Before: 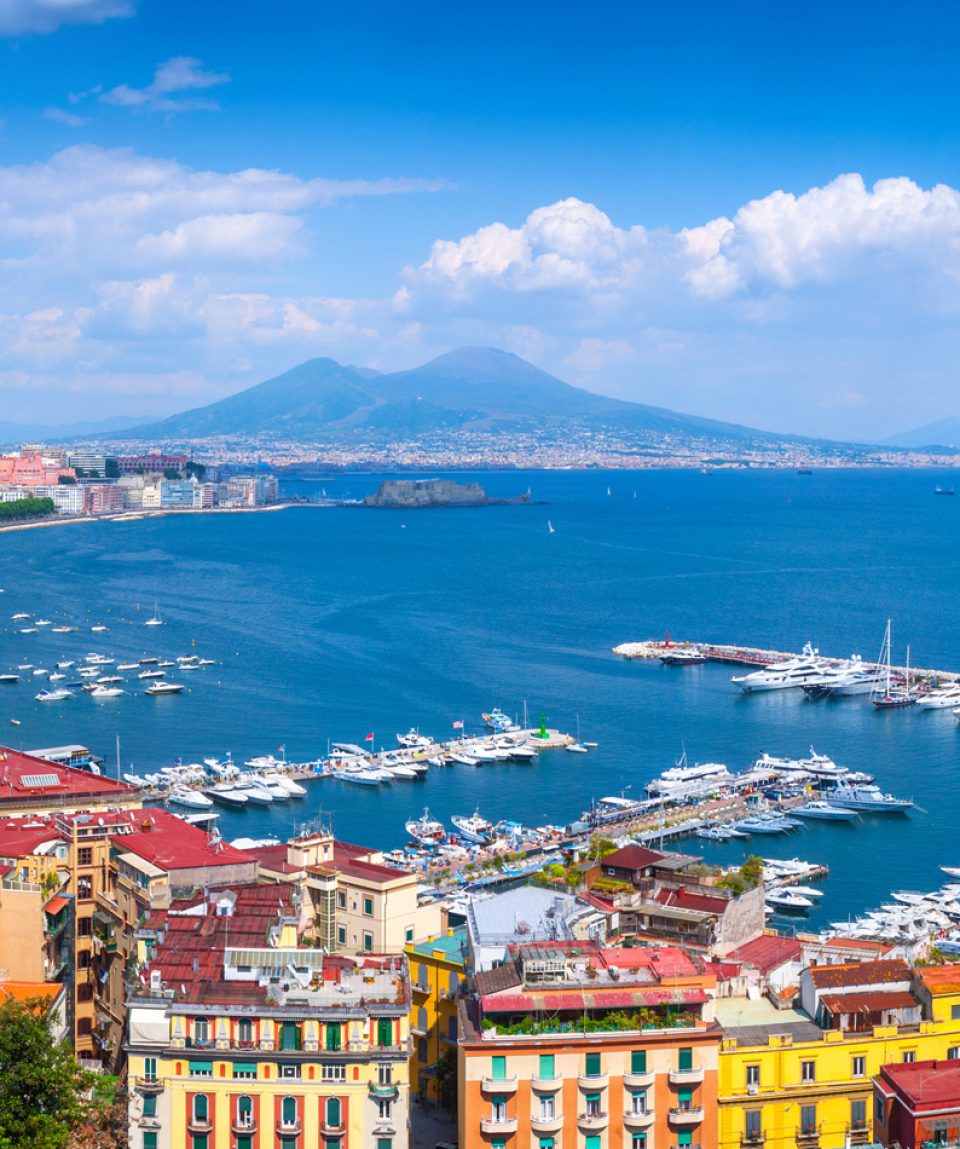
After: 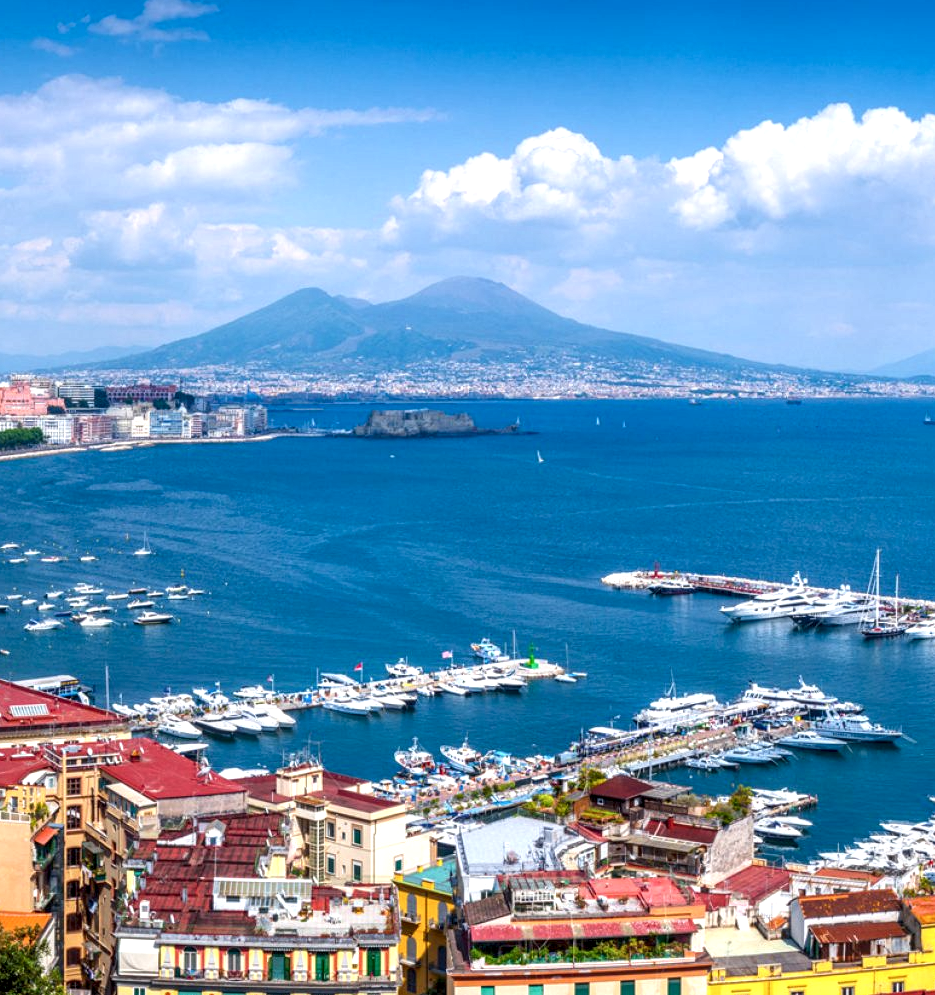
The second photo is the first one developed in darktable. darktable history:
crop: left 1.222%, top 6.147%, right 1.372%, bottom 7.193%
local contrast: highlights 60%, shadows 60%, detail 160%
